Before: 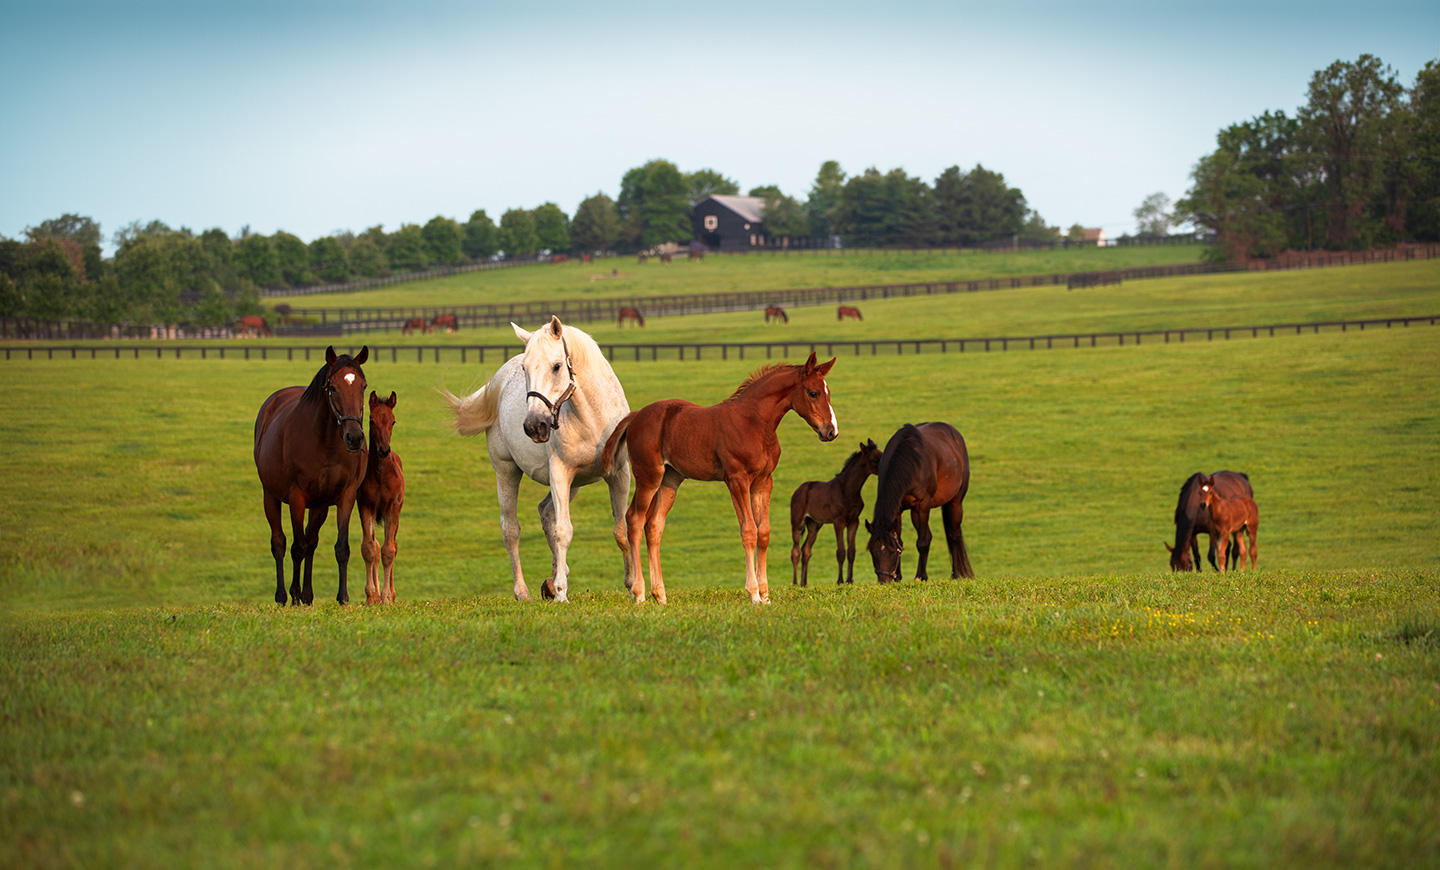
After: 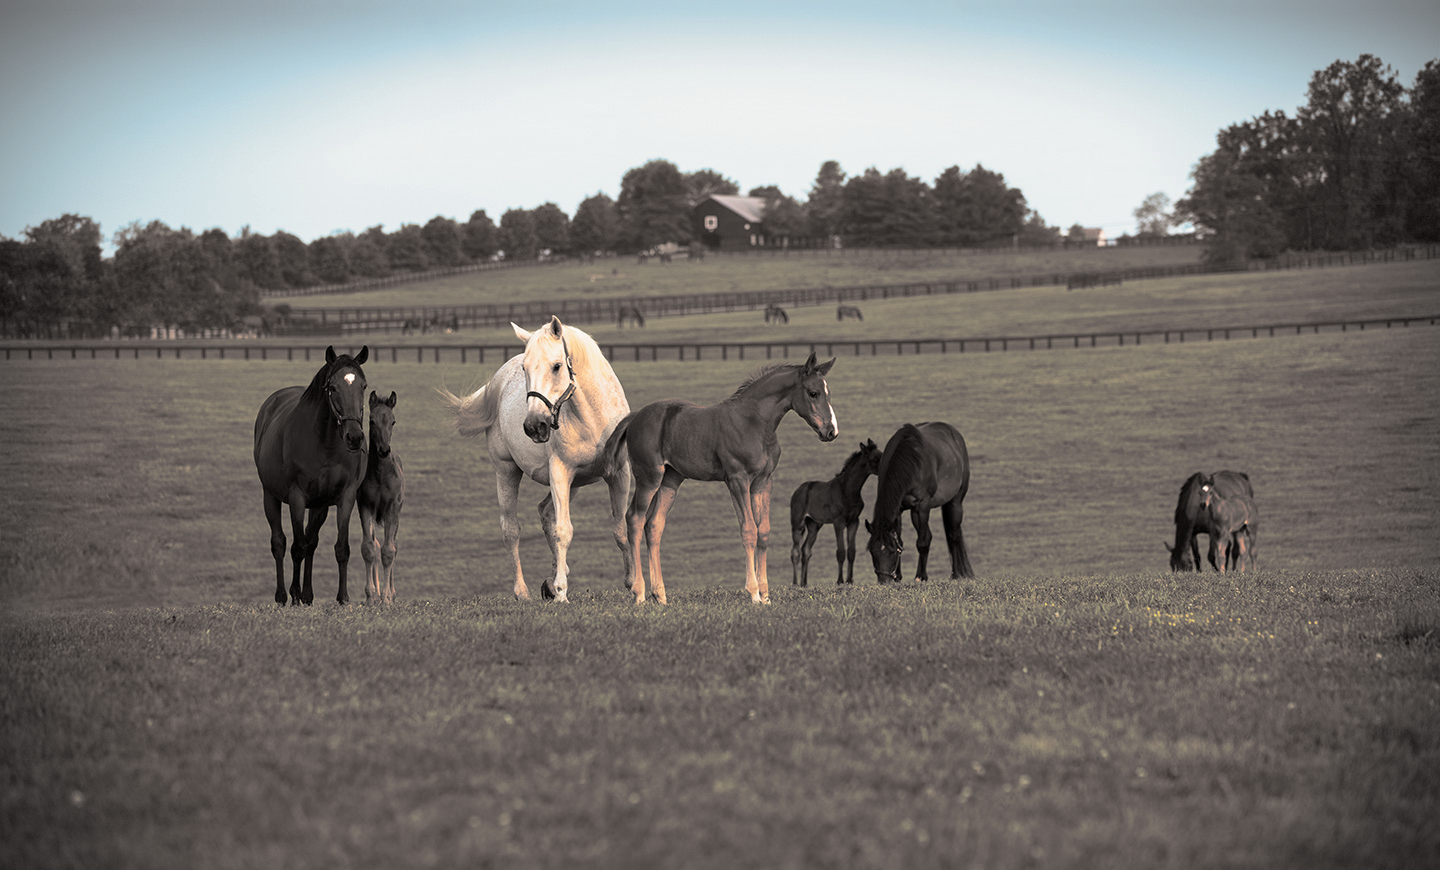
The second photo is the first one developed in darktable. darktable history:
vignetting: dithering 8-bit output, unbound false
split-toning: shadows › hue 26°, shadows › saturation 0.09, highlights › hue 40°, highlights › saturation 0.18, balance -63, compress 0%
